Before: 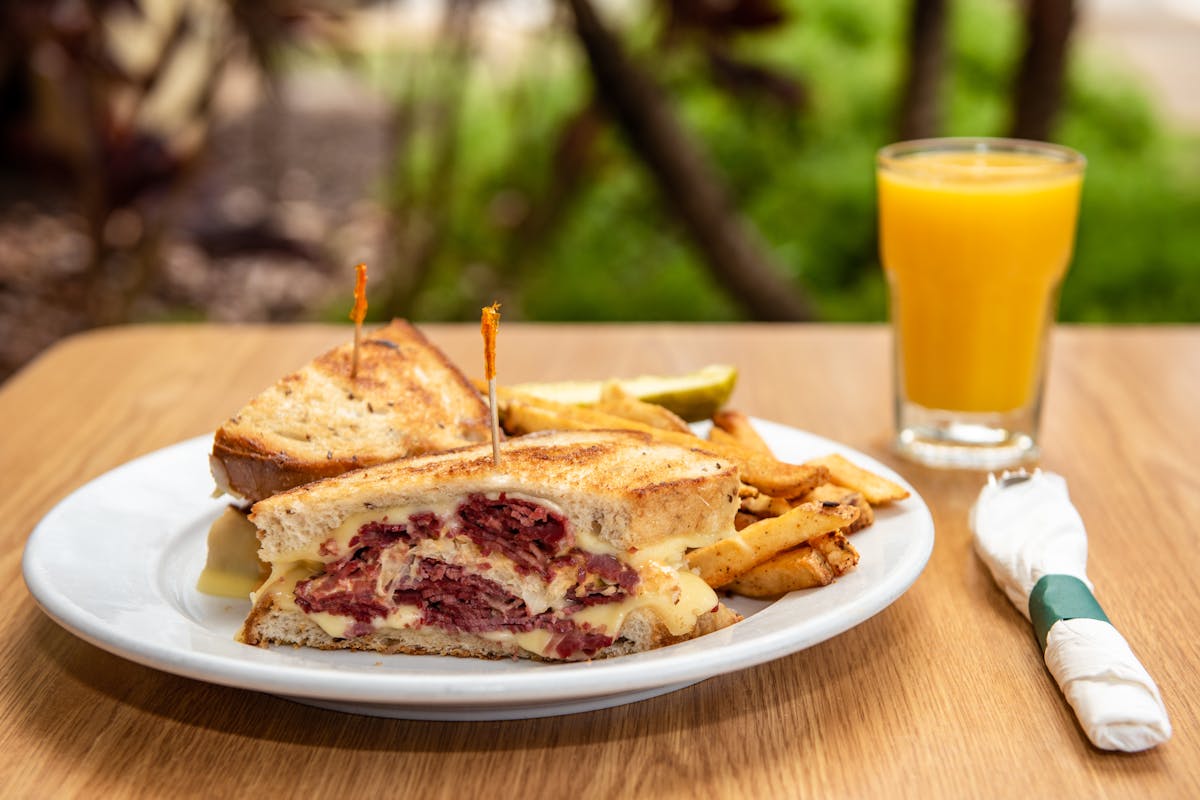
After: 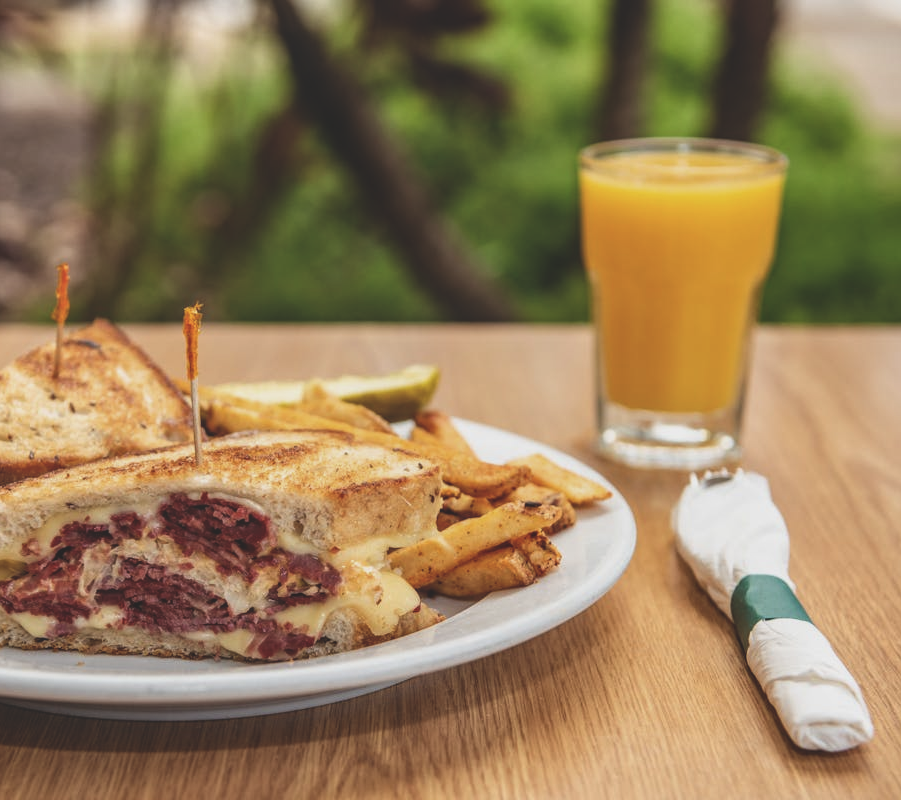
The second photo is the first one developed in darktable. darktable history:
local contrast: on, module defaults
crop and rotate: left 24.861%
exposure: black level correction -0.037, exposure -0.498 EV, compensate highlight preservation false
shadows and highlights: shadows 1.51, highlights 38.34
